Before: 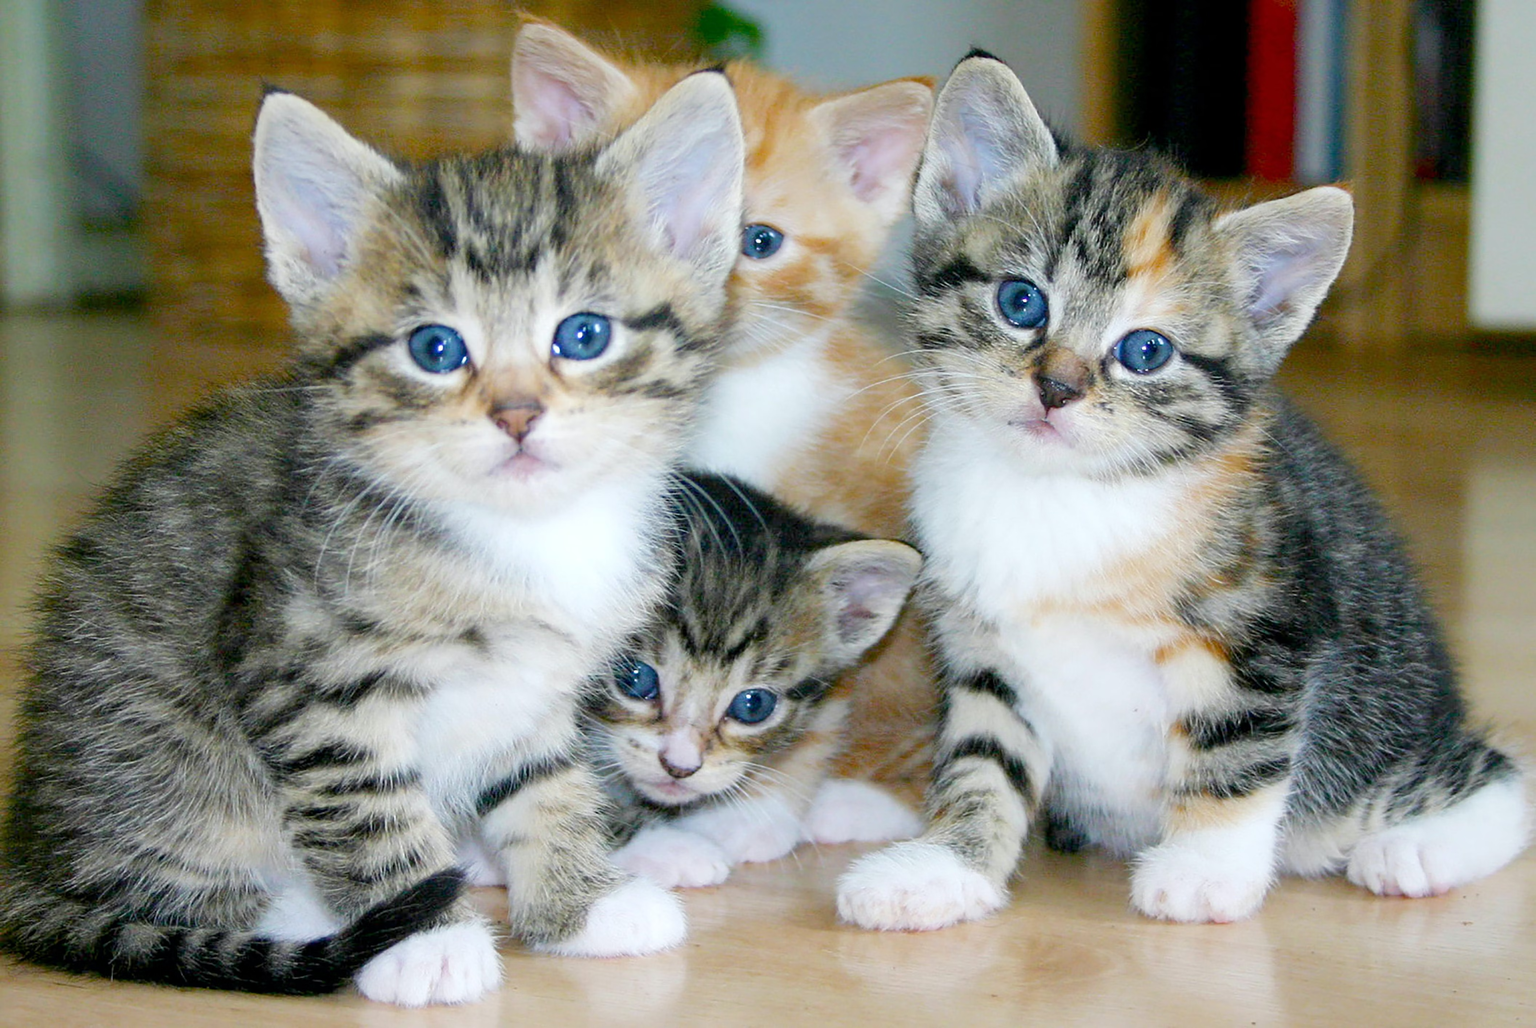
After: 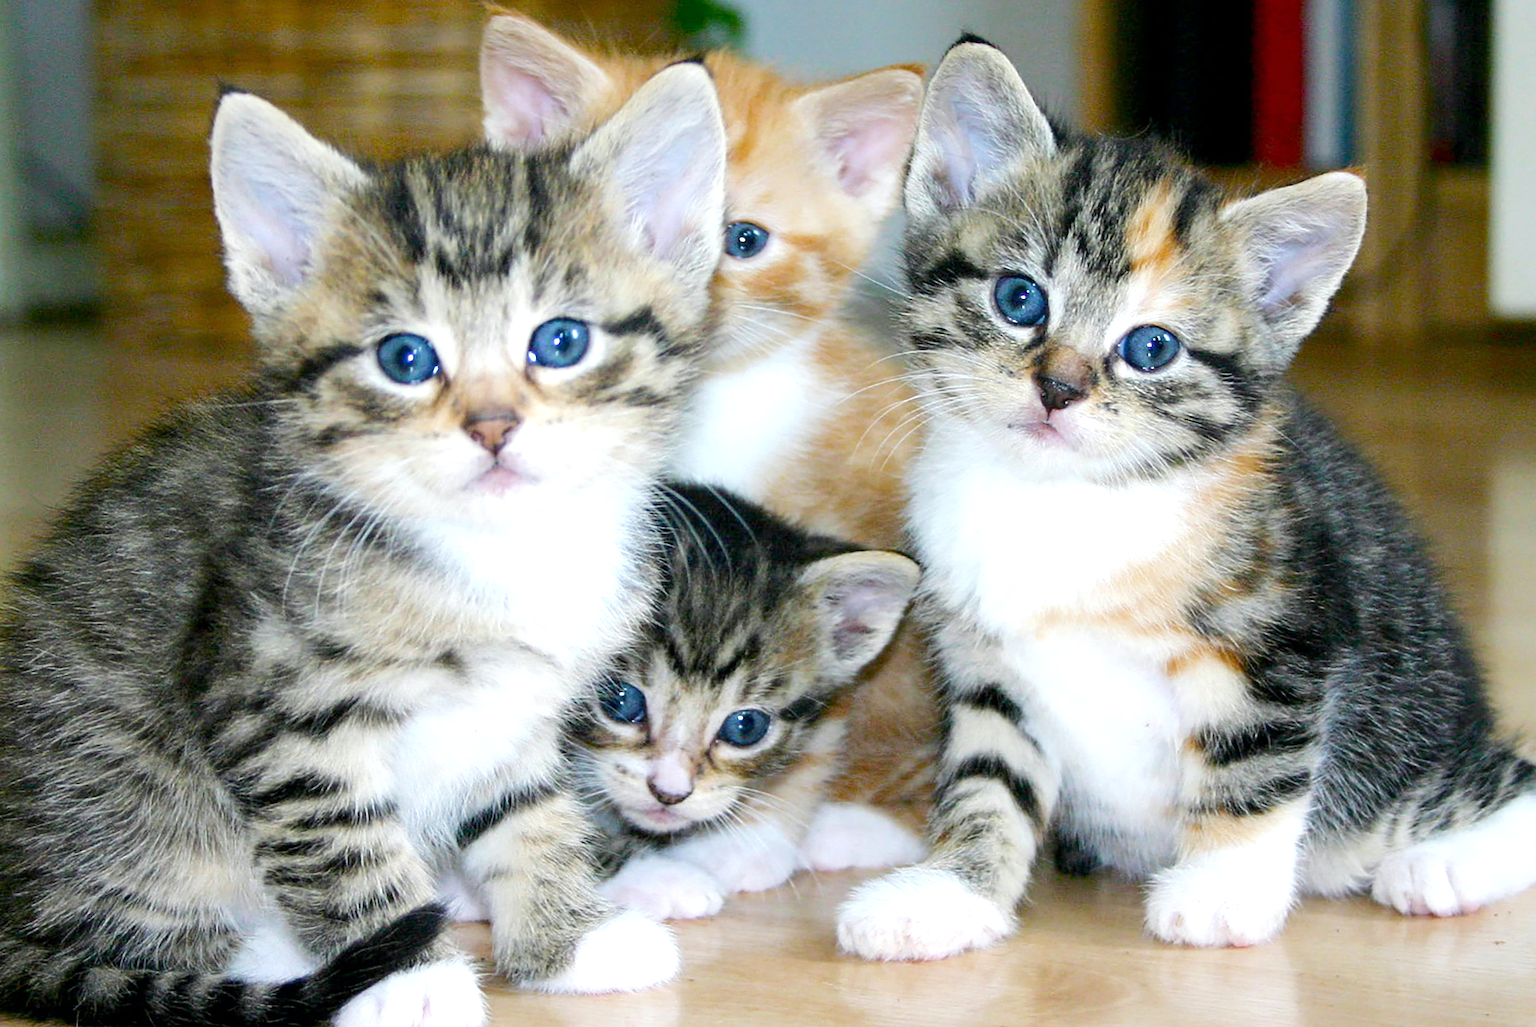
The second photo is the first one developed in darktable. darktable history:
crop and rotate: left 2.536%, right 1.107%, bottom 2.246%
rotate and perspective: rotation -1°, crop left 0.011, crop right 0.989, crop top 0.025, crop bottom 0.975
tone equalizer: -8 EV -0.417 EV, -7 EV -0.389 EV, -6 EV -0.333 EV, -5 EV -0.222 EV, -3 EV 0.222 EV, -2 EV 0.333 EV, -1 EV 0.389 EV, +0 EV 0.417 EV, edges refinement/feathering 500, mask exposure compensation -1.57 EV, preserve details no
